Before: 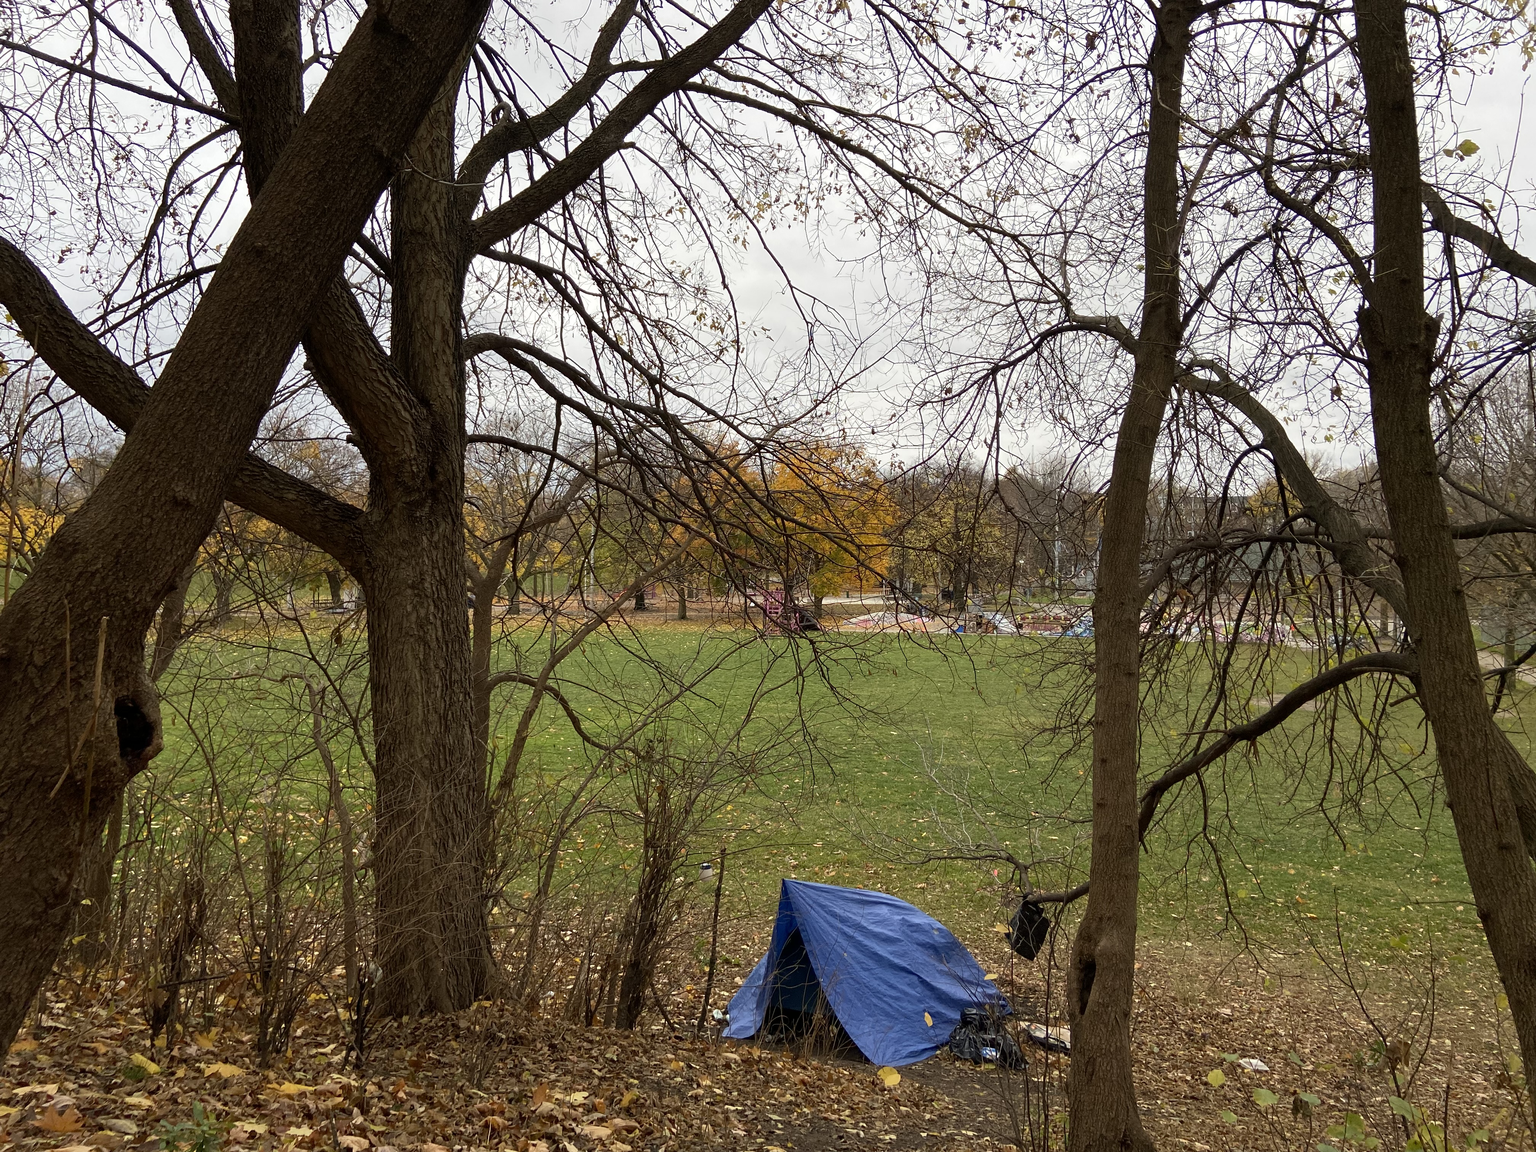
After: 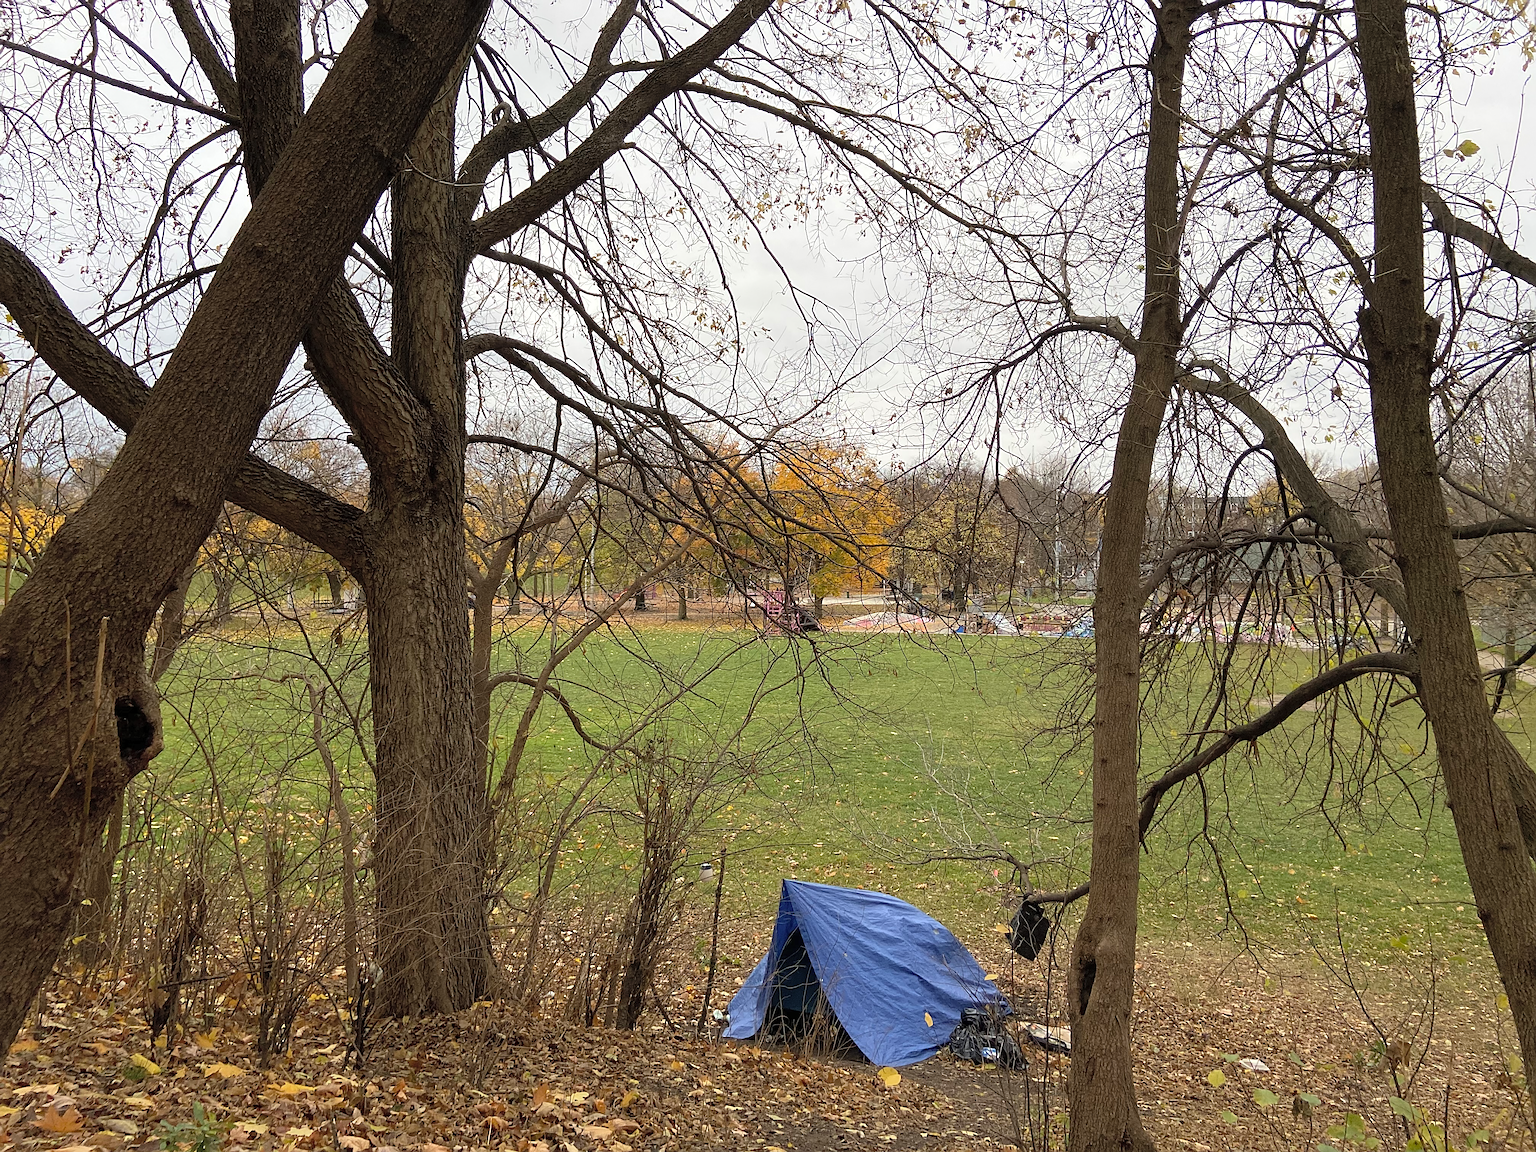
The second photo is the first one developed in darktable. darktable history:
sharpen: radius 2.767
contrast brightness saturation: brightness 0.15
